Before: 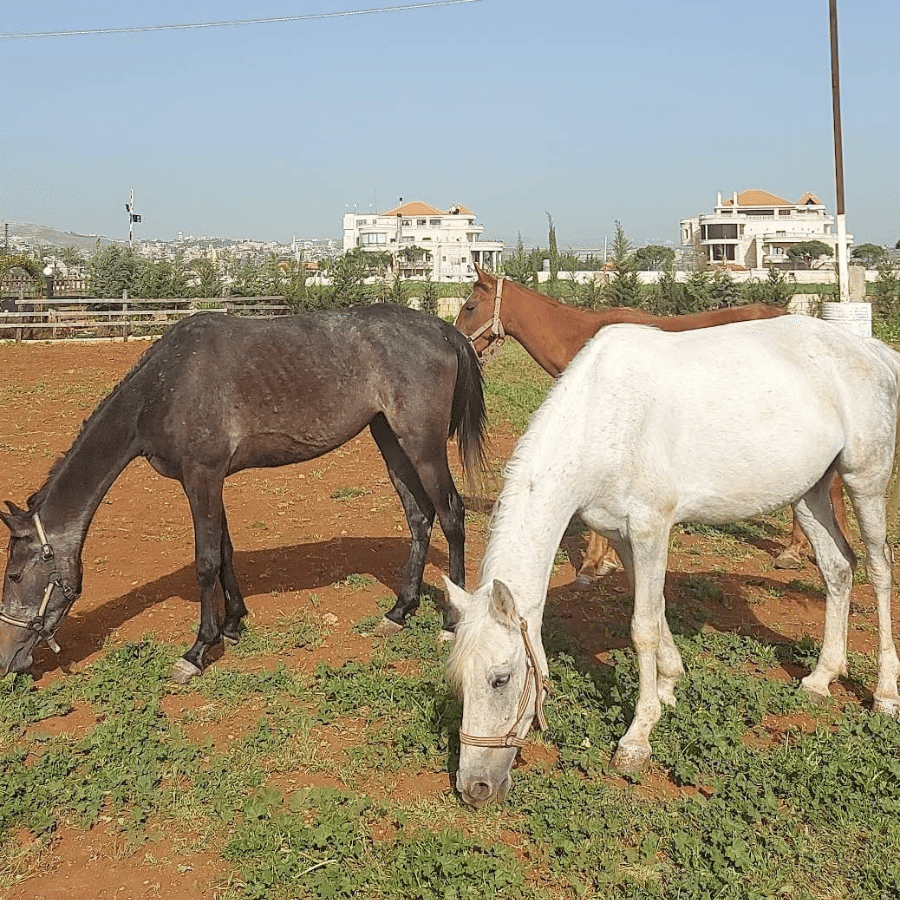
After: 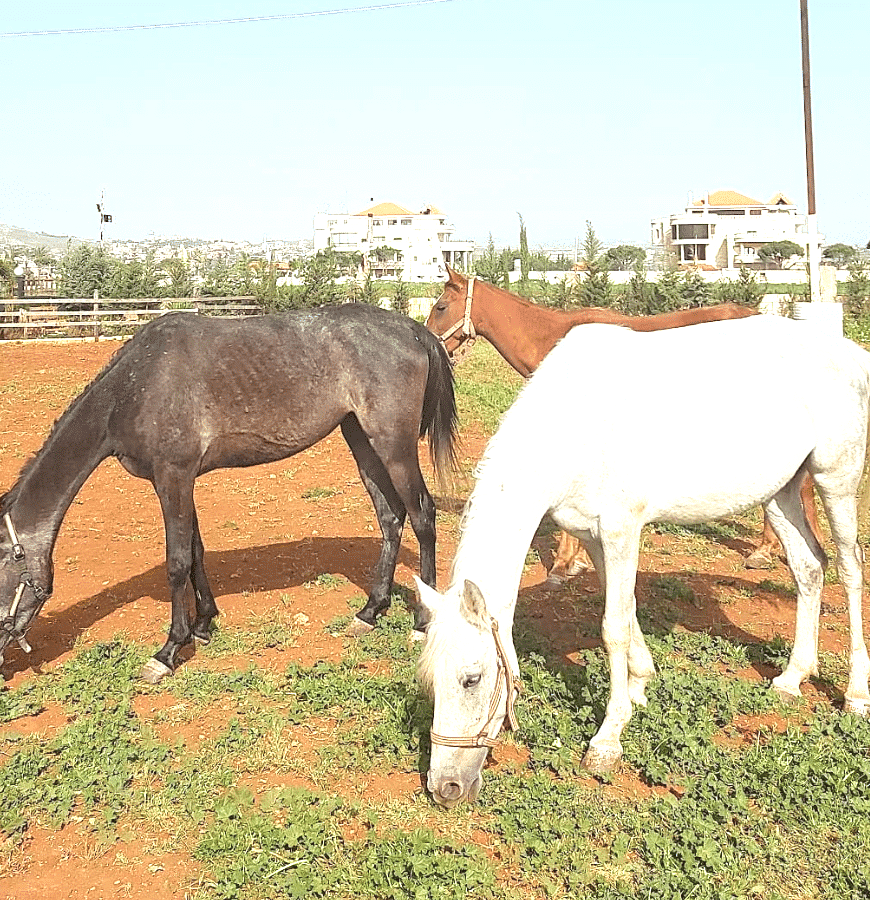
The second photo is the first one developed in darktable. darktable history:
exposure: black level correction 0, exposure 1 EV, compensate exposure bias true, compensate highlight preservation false
crop and rotate: left 3.238%
